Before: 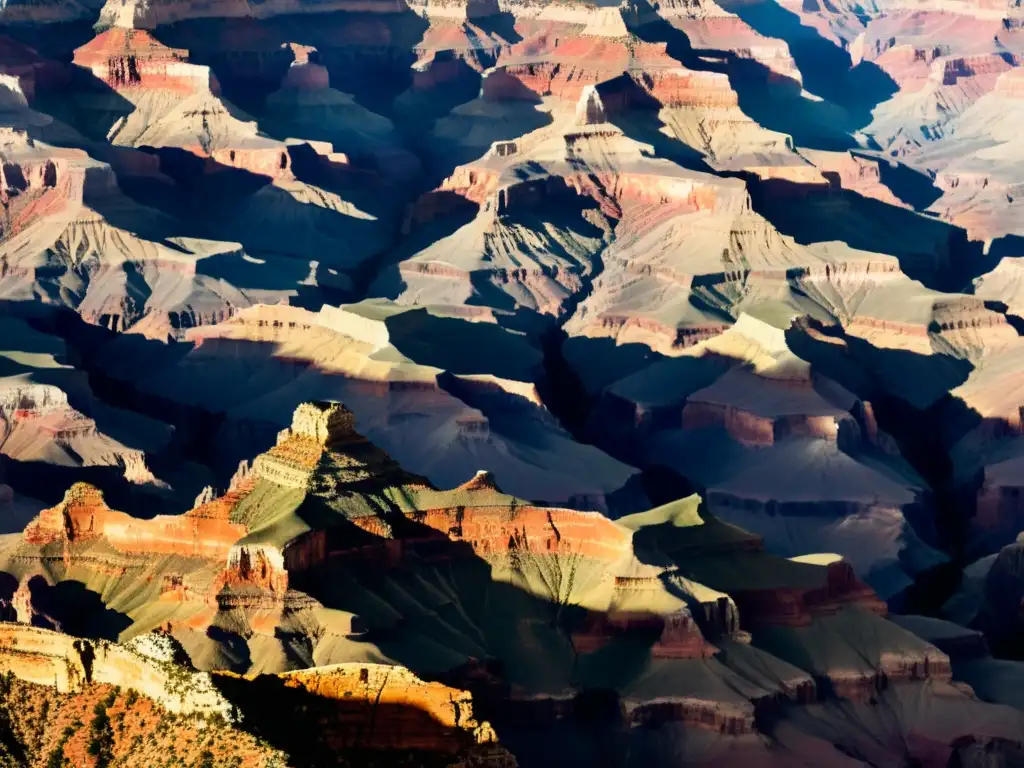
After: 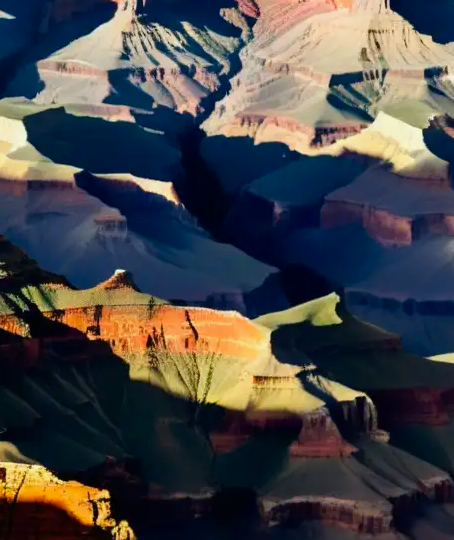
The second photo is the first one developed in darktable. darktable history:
white balance: red 0.967, blue 1.049
crop: left 35.432%, top 26.233%, right 20.145%, bottom 3.432%
color contrast: green-magenta contrast 1.2, blue-yellow contrast 1.2
